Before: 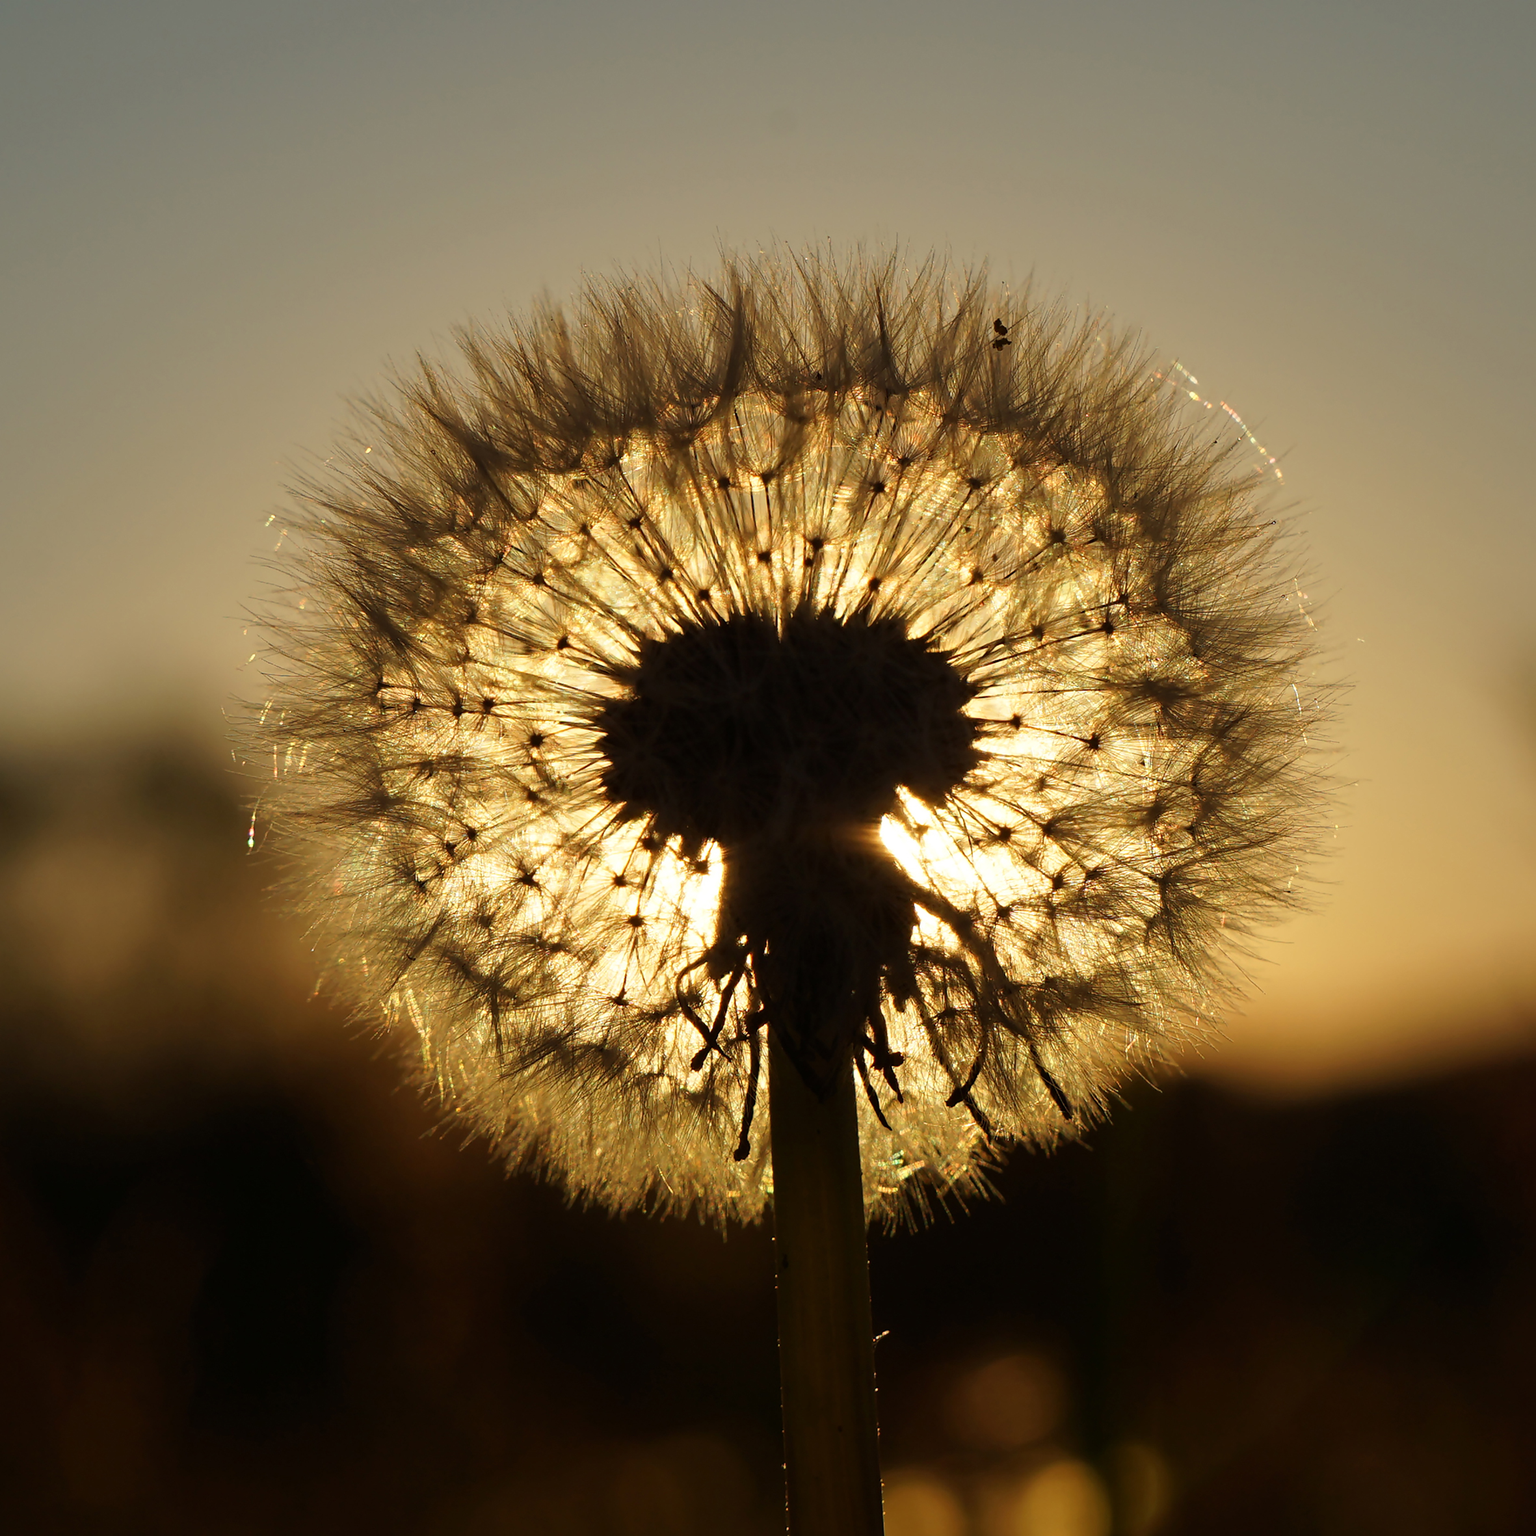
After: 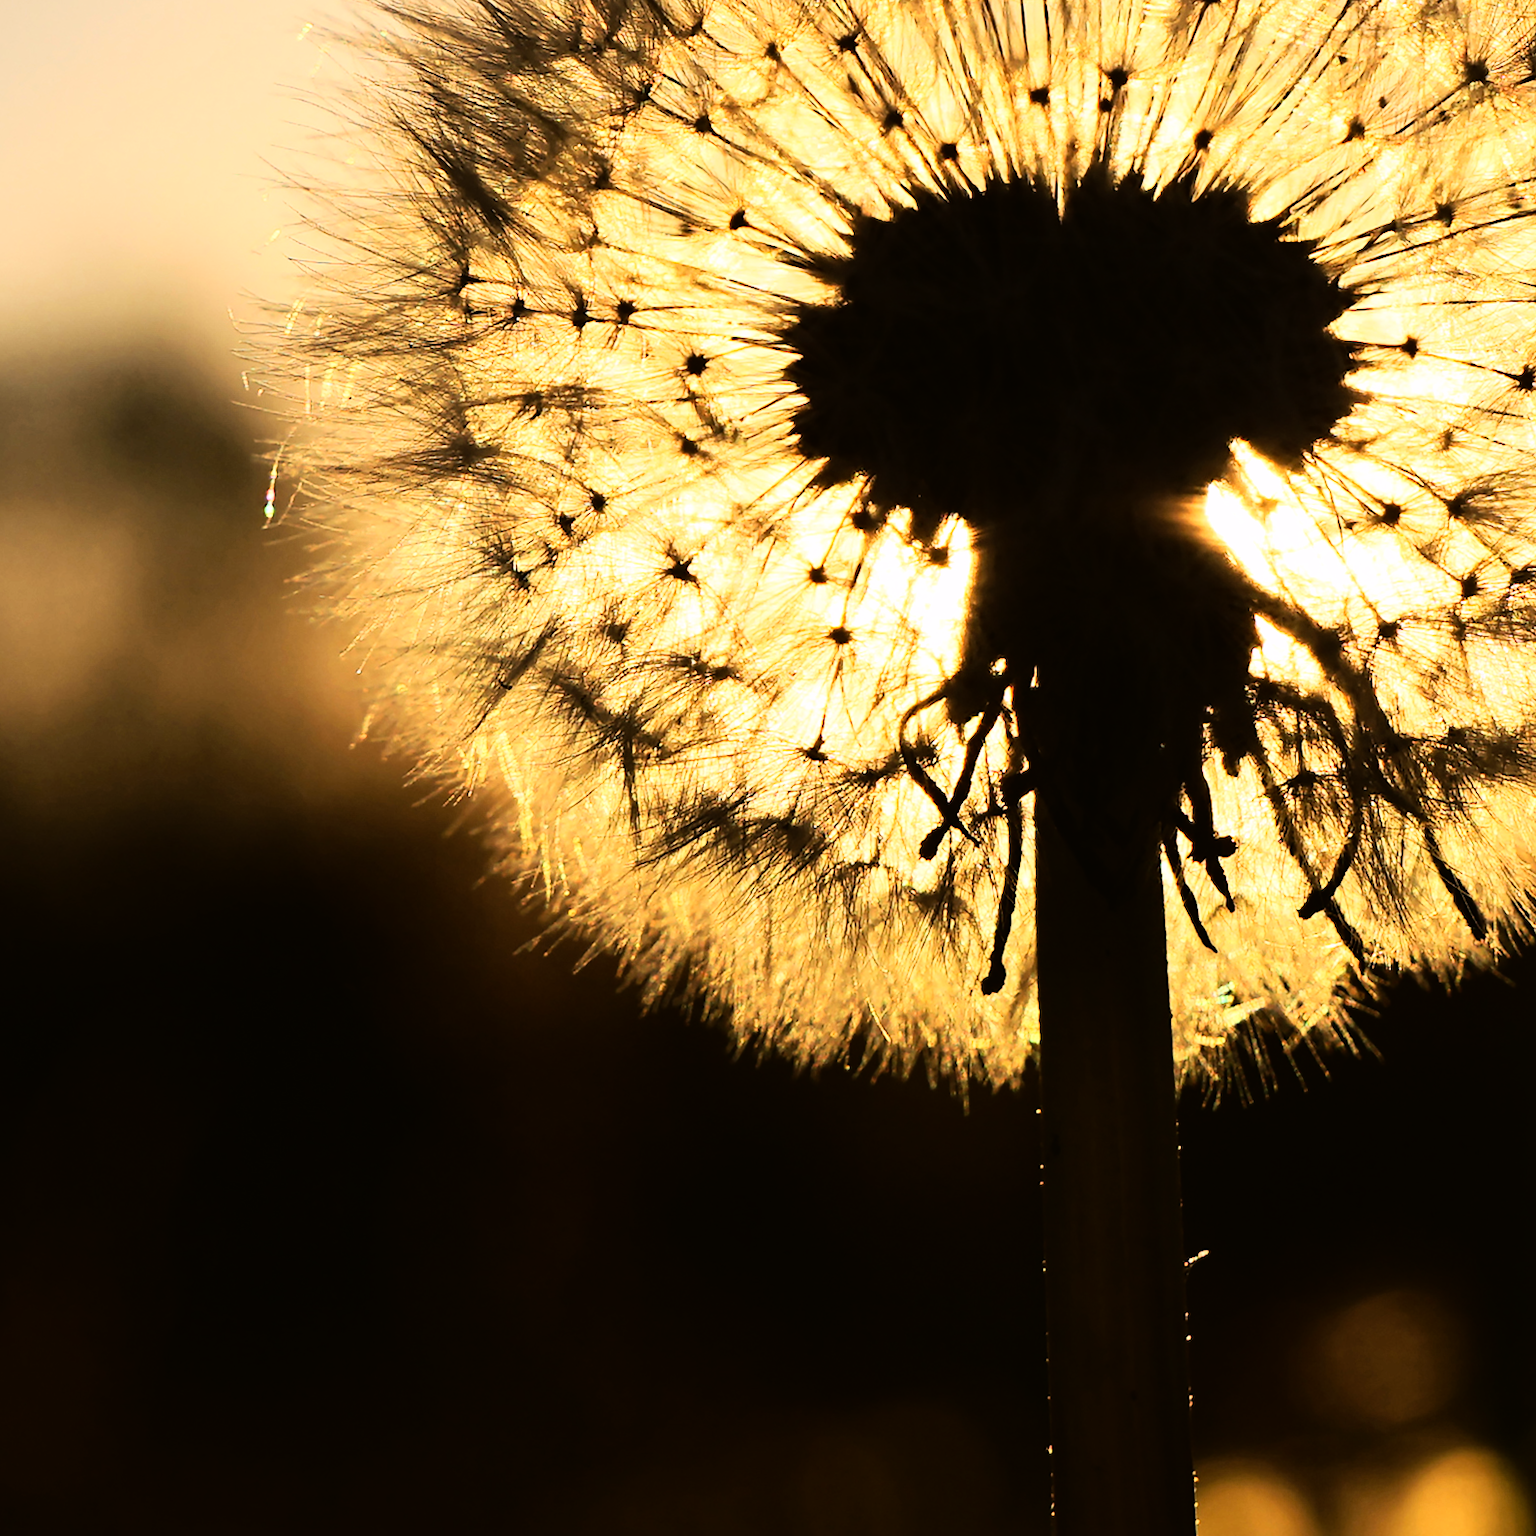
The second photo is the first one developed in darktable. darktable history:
rgb curve: curves: ch0 [(0, 0) (0.21, 0.15) (0.24, 0.21) (0.5, 0.75) (0.75, 0.96) (0.89, 0.99) (1, 1)]; ch1 [(0, 0.02) (0.21, 0.13) (0.25, 0.2) (0.5, 0.67) (0.75, 0.9) (0.89, 0.97) (1, 1)]; ch2 [(0, 0.02) (0.21, 0.13) (0.25, 0.2) (0.5, 0.67) (0.75, 0.9) (0.89, 0.97) (1, 1)], compensate middle gray true
white balance: red 1.05, blue 1.072
crop and rotate: angle -0.82°, left 3.85%, top 31.828%, right 27.992%
color balance: lift [1.004, 1.002, 1.002, 0.998], gamma [1, 1.007, 1.002, 0.993], gain [1, 0.977, 1.013, 1.023], contrast -3.64%
